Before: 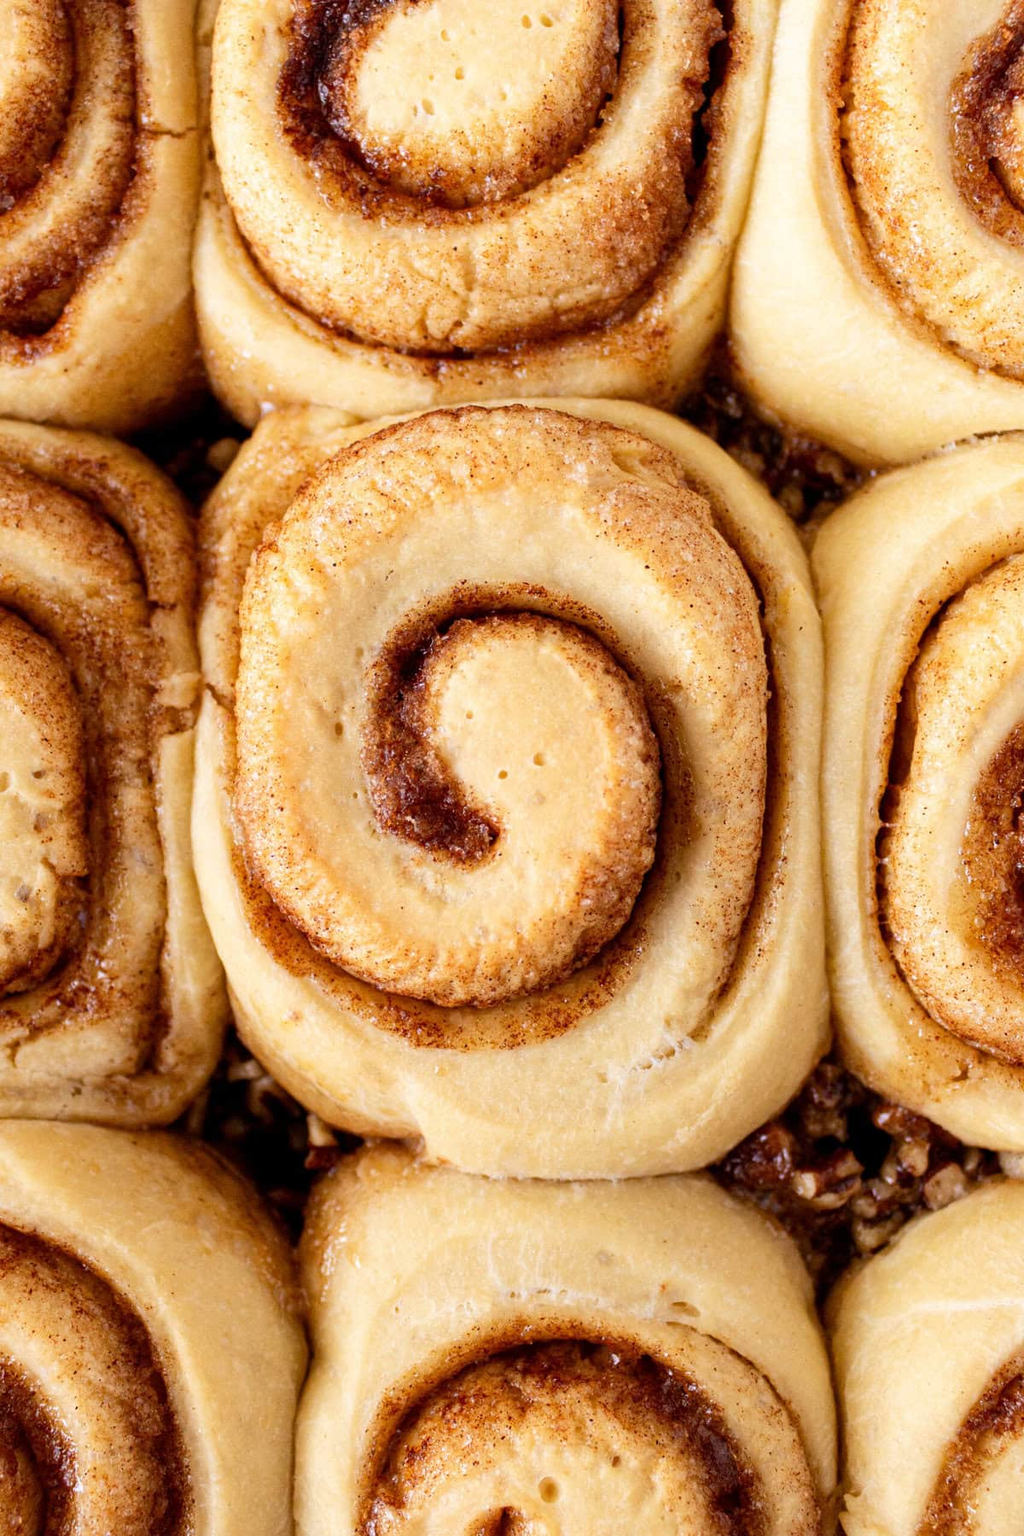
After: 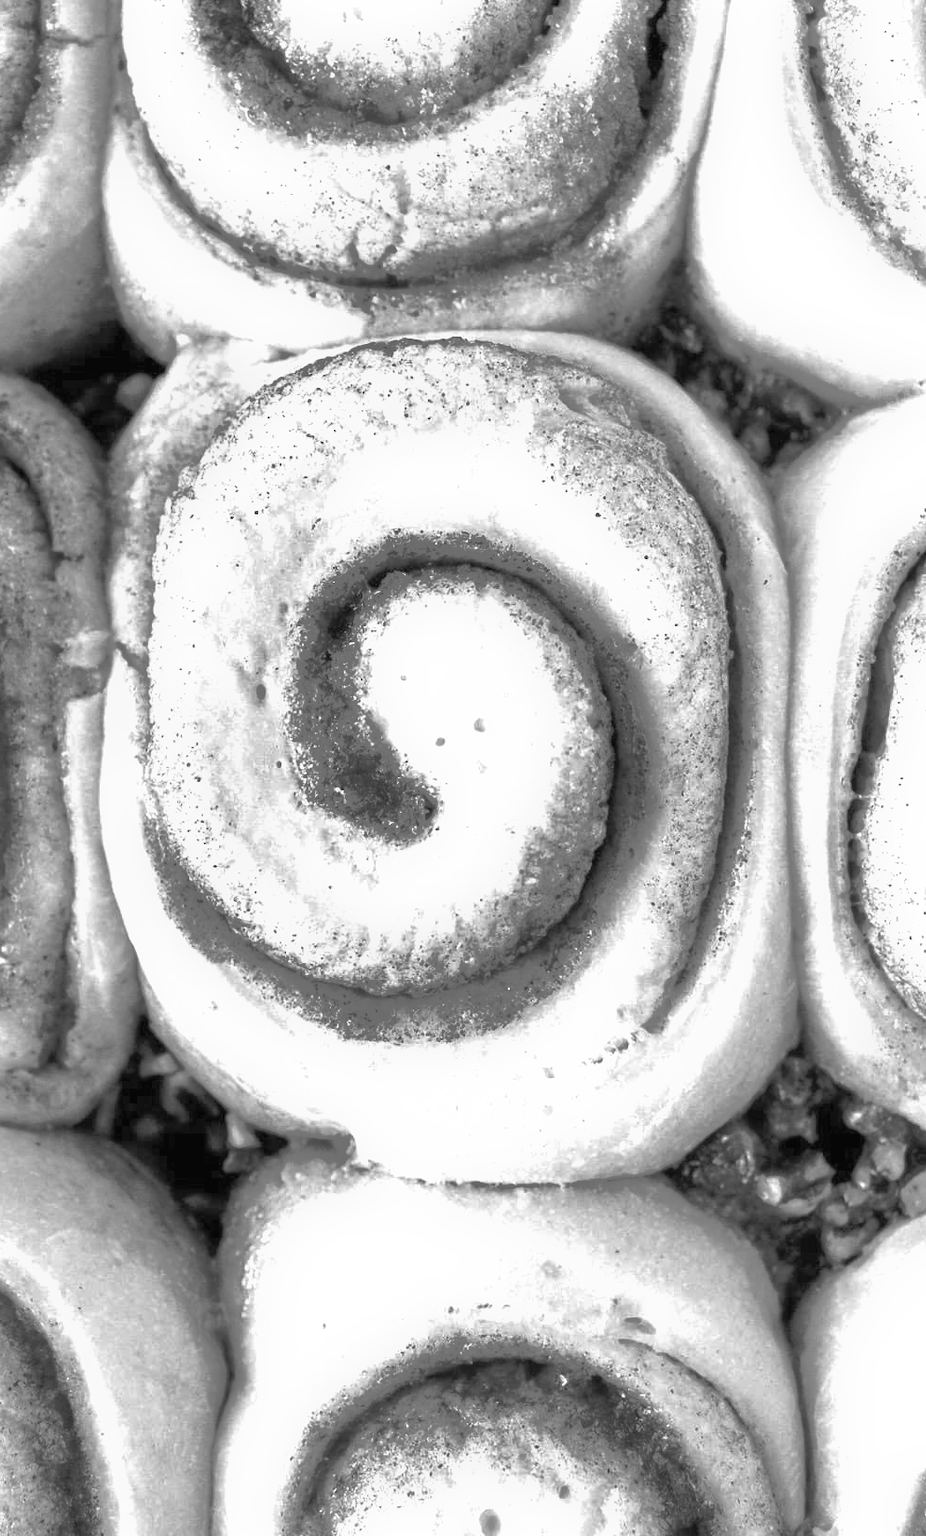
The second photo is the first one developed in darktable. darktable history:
crop: left 9.807%, top 6.259%, right 7.334%, bottom 2.177%
monochrome: on, module defaults
shadows and highlights: shadows 60, highlights -60
contrast brightness saturation: contrast 0.07, brightness 0.08, saturation 0.18
exposure: black level correction 0, exposure 0.7 EV, compensate exposure bias true, compensate highlight preservation false
white balance: red 1.05, blue 1.072
